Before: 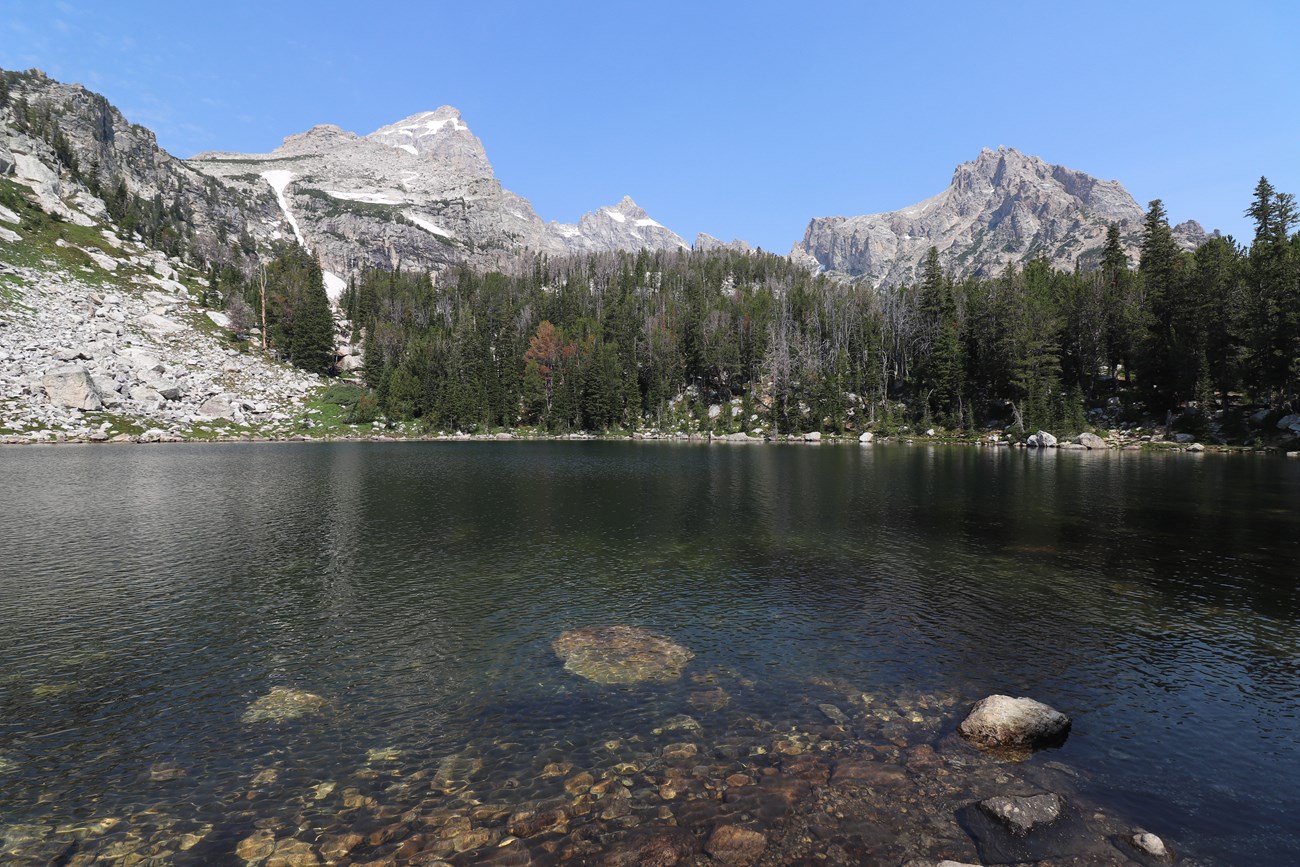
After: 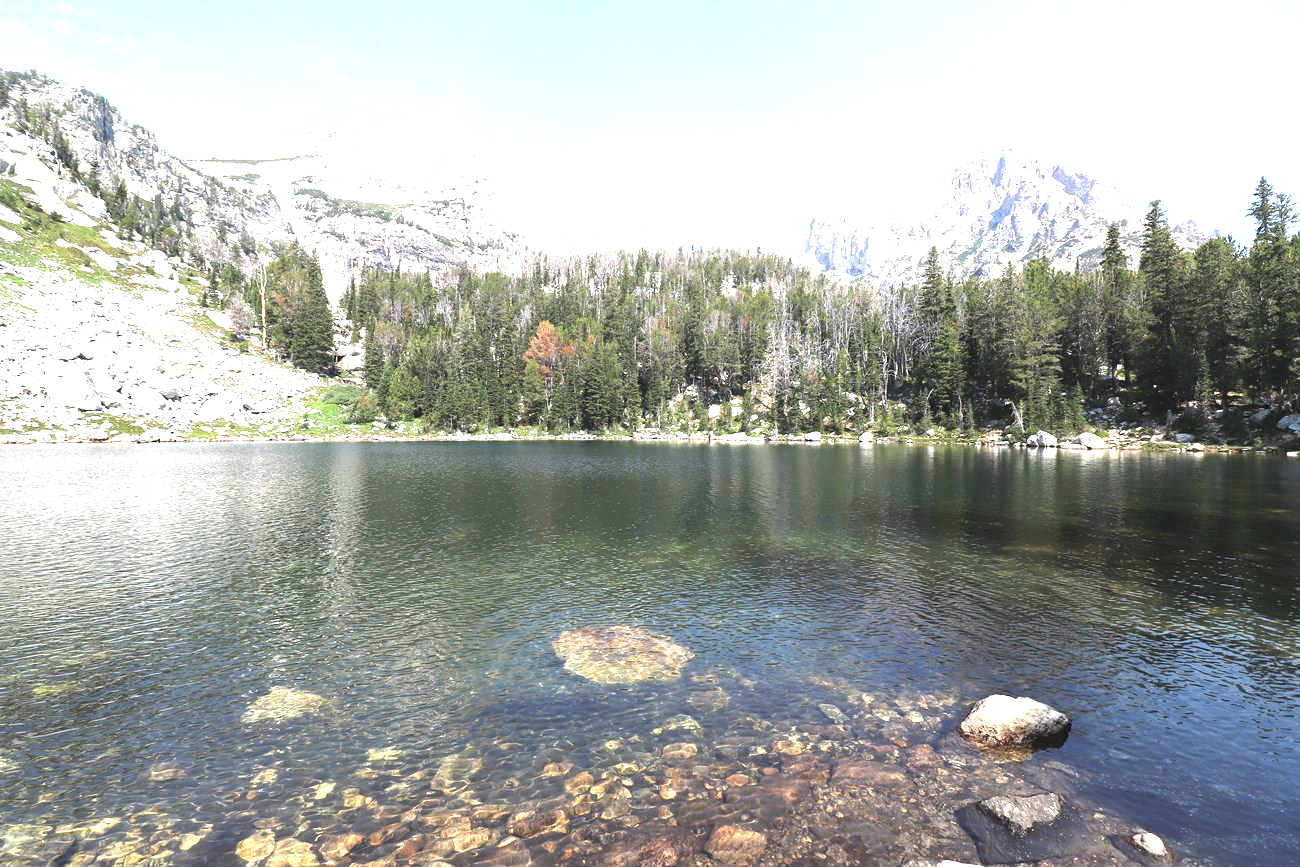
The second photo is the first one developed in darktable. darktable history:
exposure: black level correction 0, exposure 2.107 EV, compensate highlight preservation false
